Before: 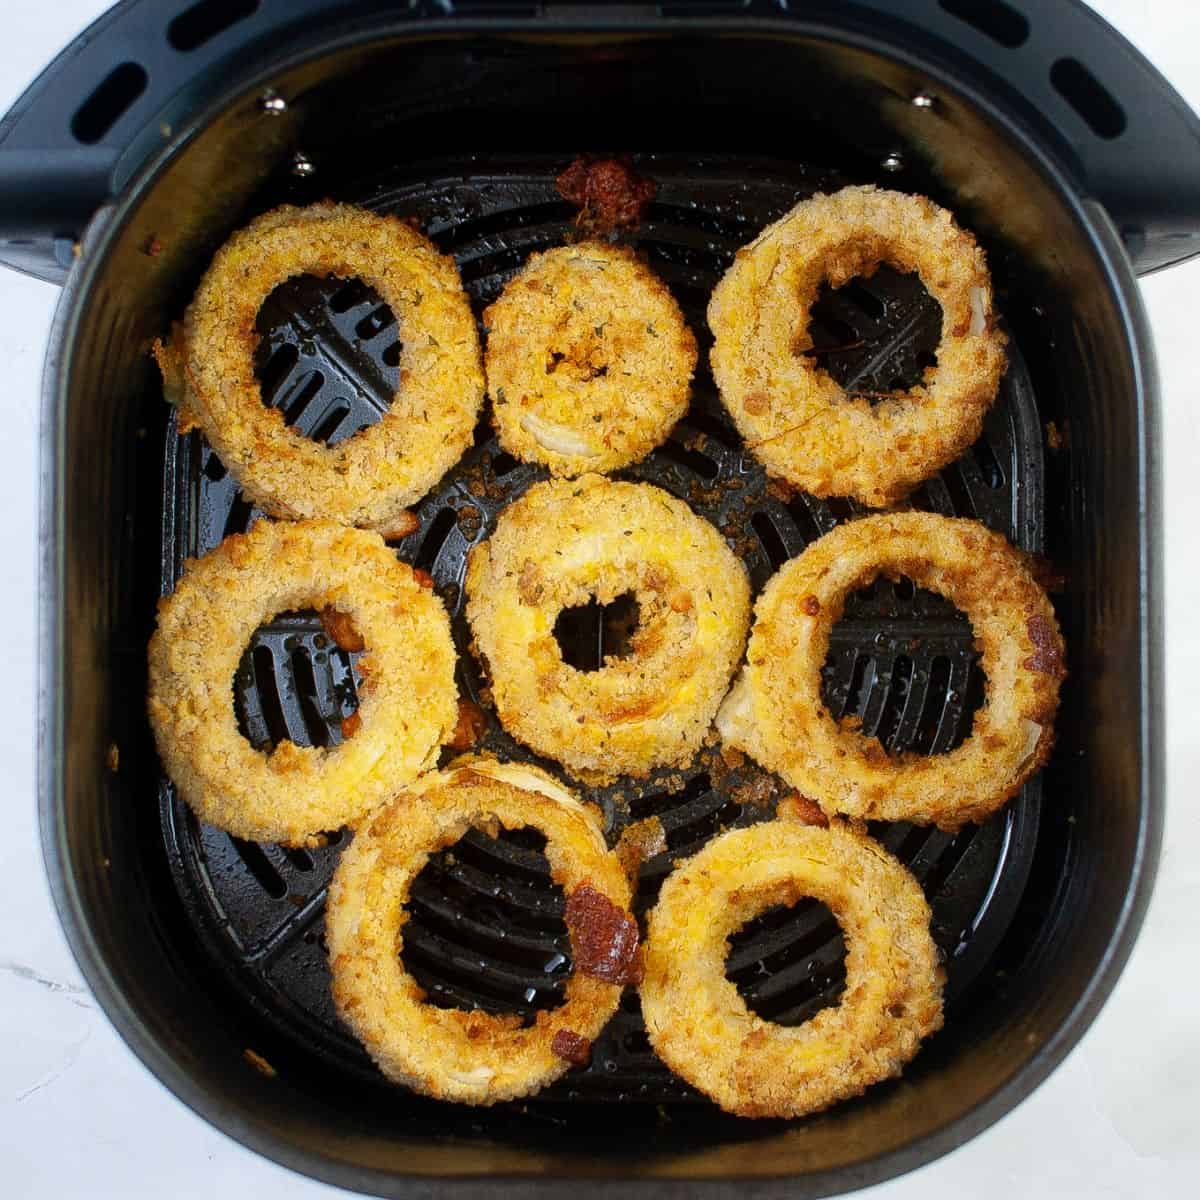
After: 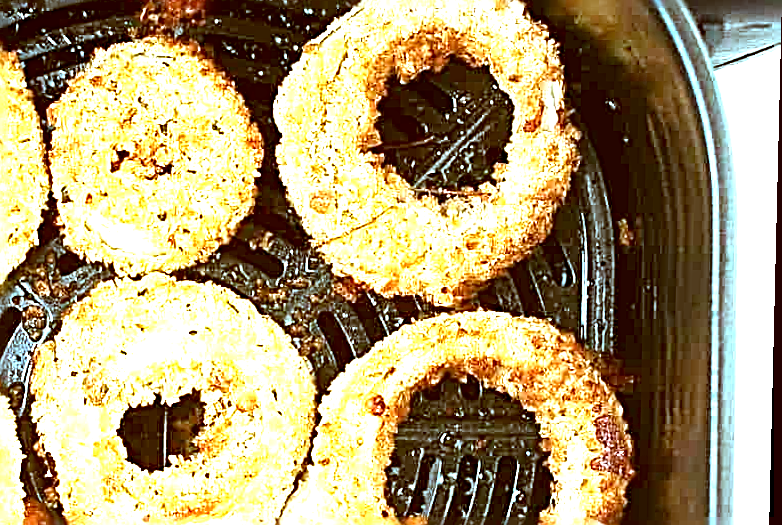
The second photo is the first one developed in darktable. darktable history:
exposure: black level correction 0, exposure 1.9 EV, compensate highlight preservation false
rotate and perspective: lens shift (vertical) 0.048, lens shift (horizontal) -0.024, automatic cropping off
color correction: highlights a* -14.62, highlights b* -16.22, shadows a* 10.12, shadows b* 29.4
crop: left 36.005%, top 18.293%, right 0.31%, bottom 38.444%
sharpen: radius 3.158, amount 1.731
